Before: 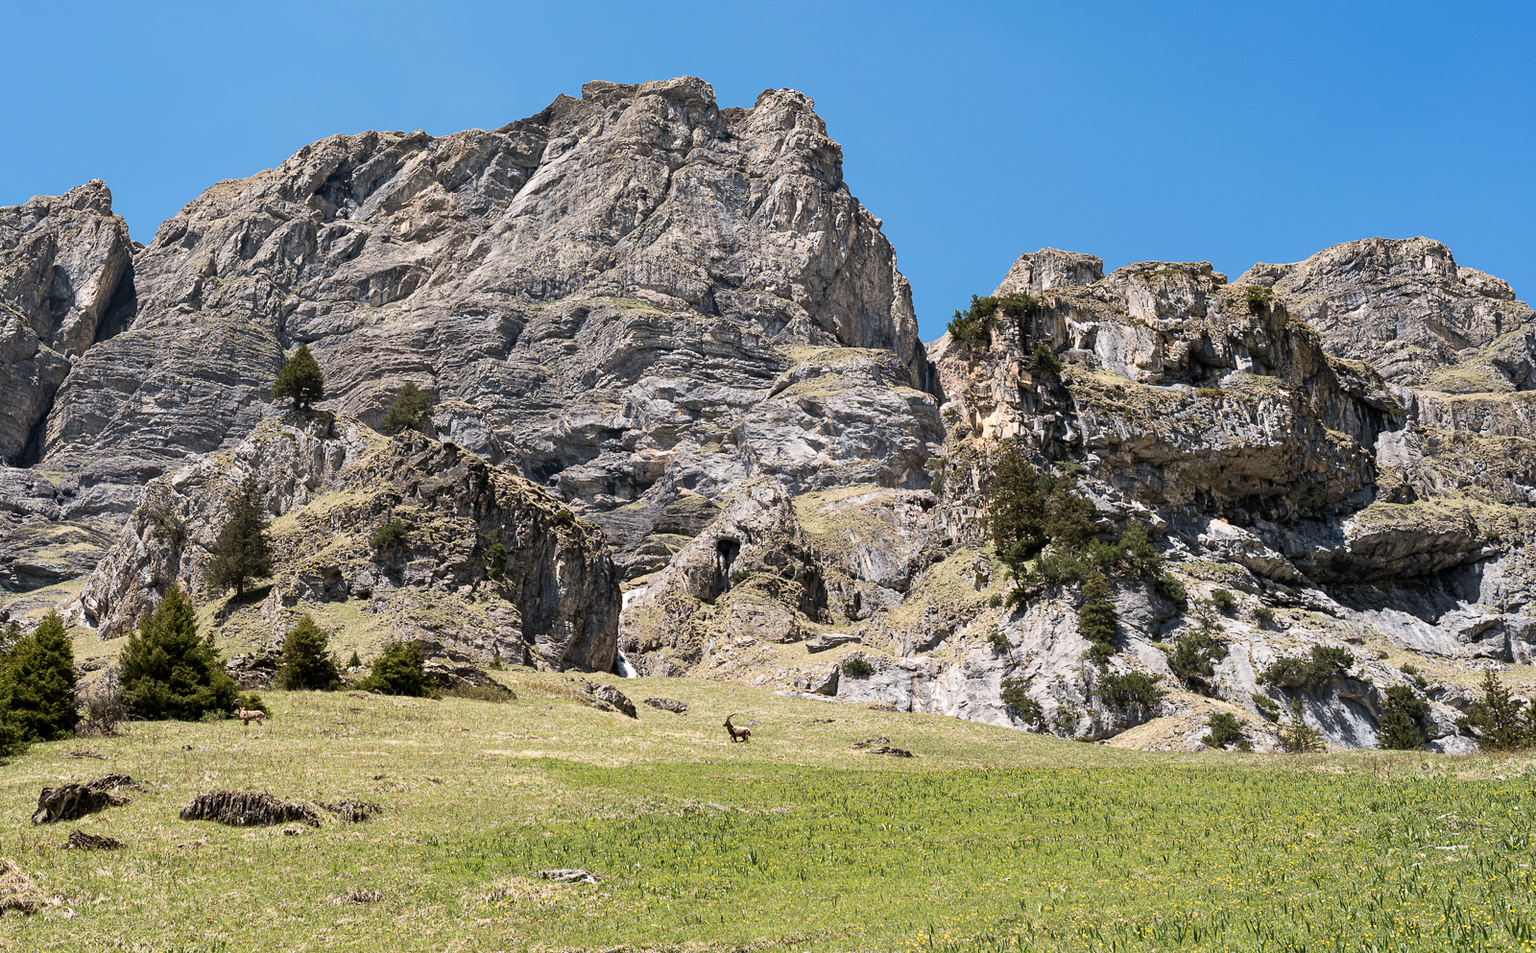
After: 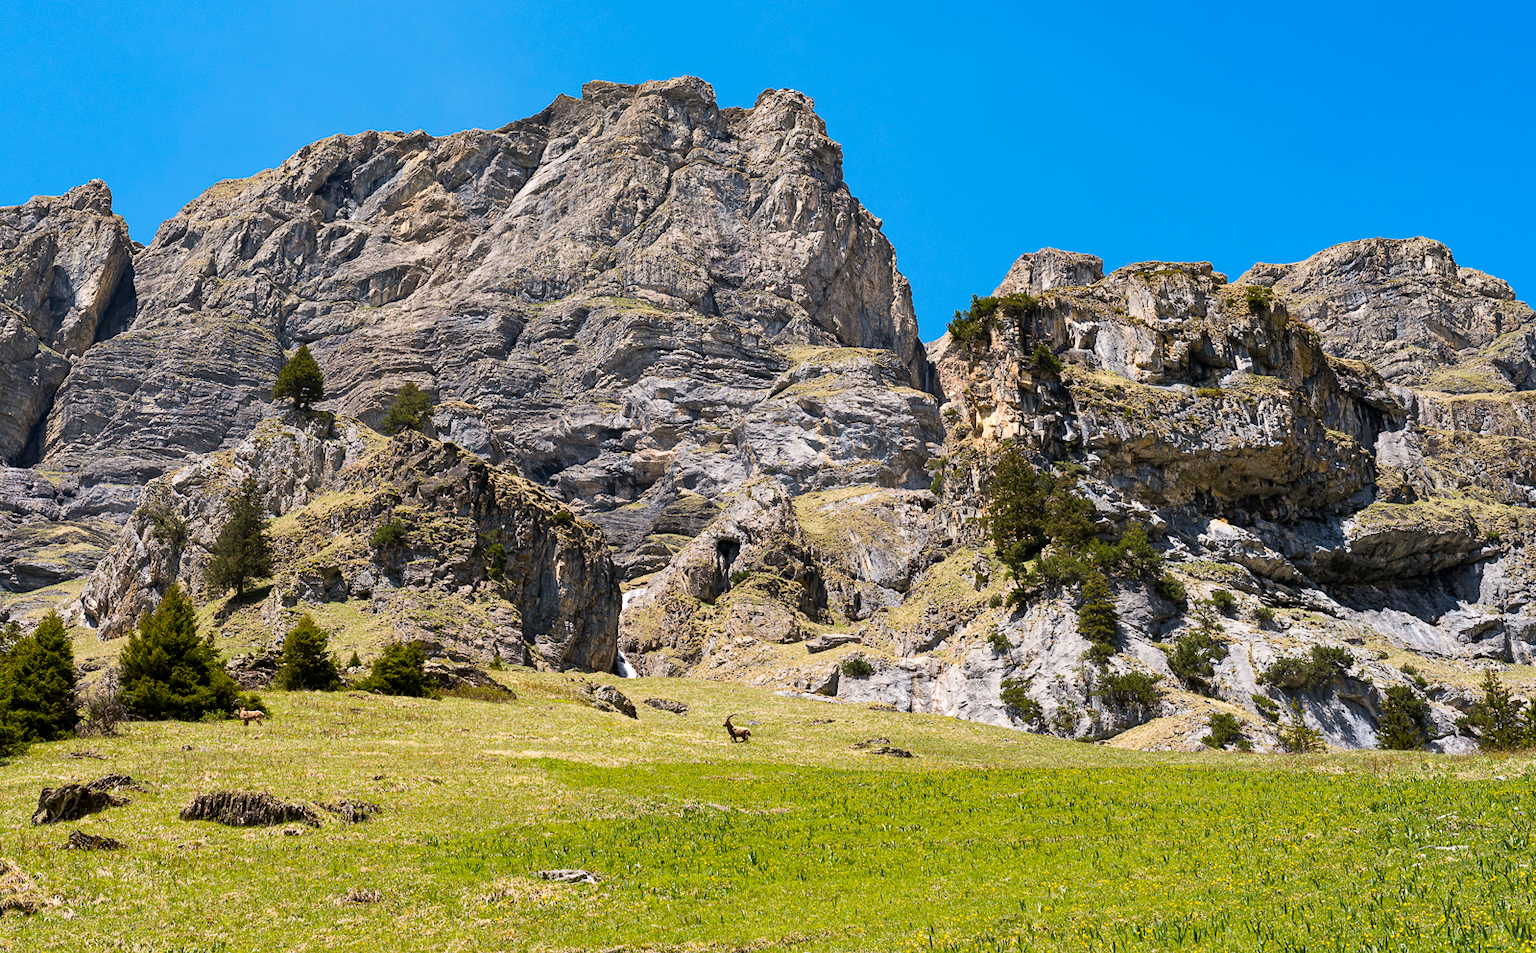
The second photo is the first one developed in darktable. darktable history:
color balance rgb: perceptual saturation grading › global saturation 36.766%, global vibrance 20%
